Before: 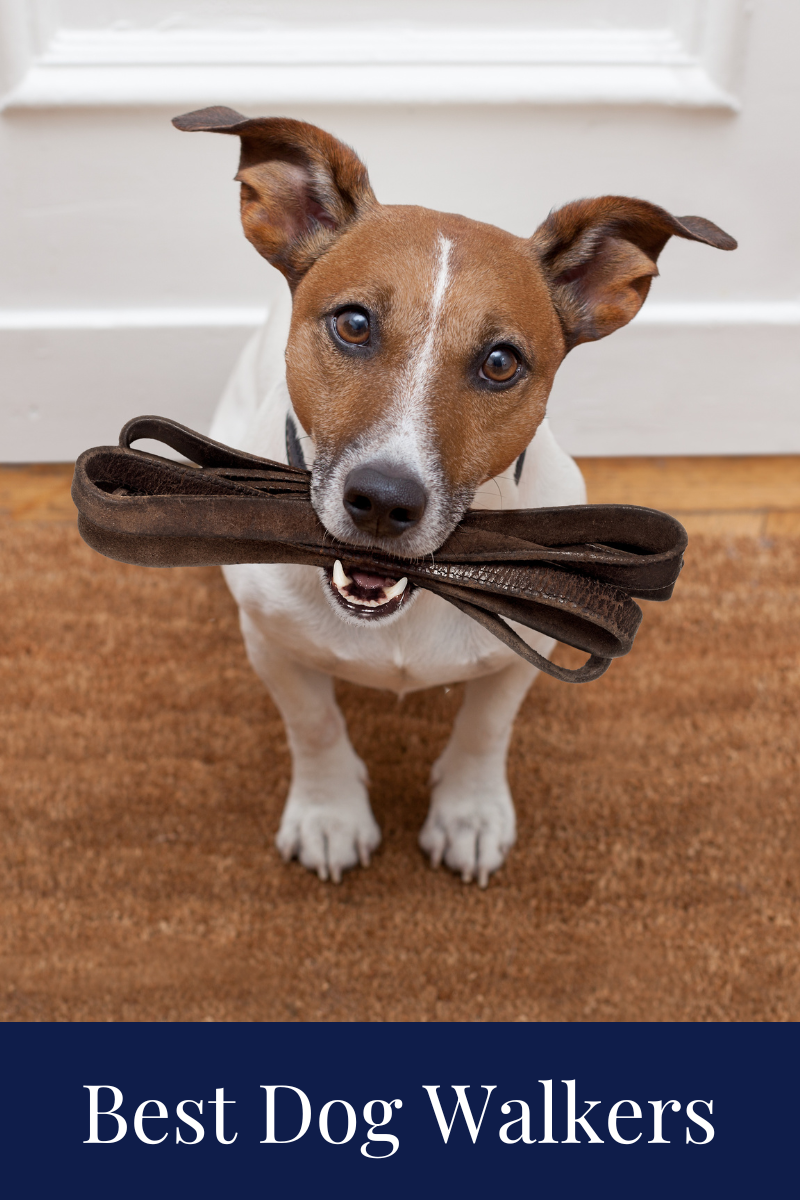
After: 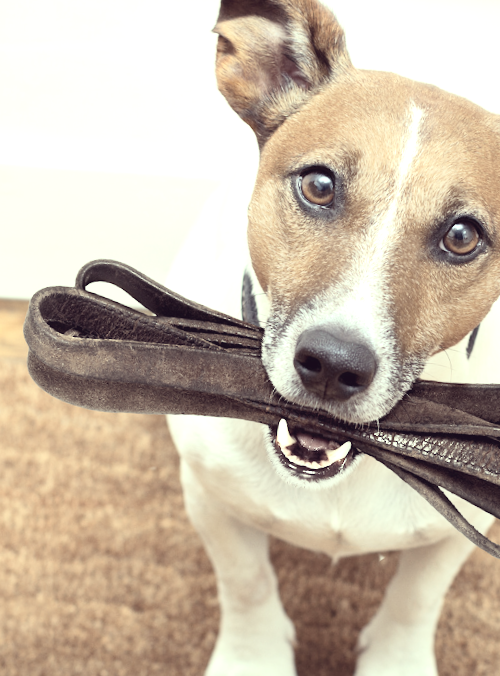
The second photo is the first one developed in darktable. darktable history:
crop and rotate: angle -4.76°, left 2.111%, top 6.703%, right 27.775%, bottom 30.144%
exposure: black level correction -0.002, exposure 1.112 EV, compensate exposure bias true, compensate highlight preservation false
contrast brightness saturation: contrast 0.202, brightness 0.164, saturation 0.217
color correction: highlights a* -20.62, highlights b* 20.78, shadows a* 19.58, shadows b* -19.95, saturation 0.419
